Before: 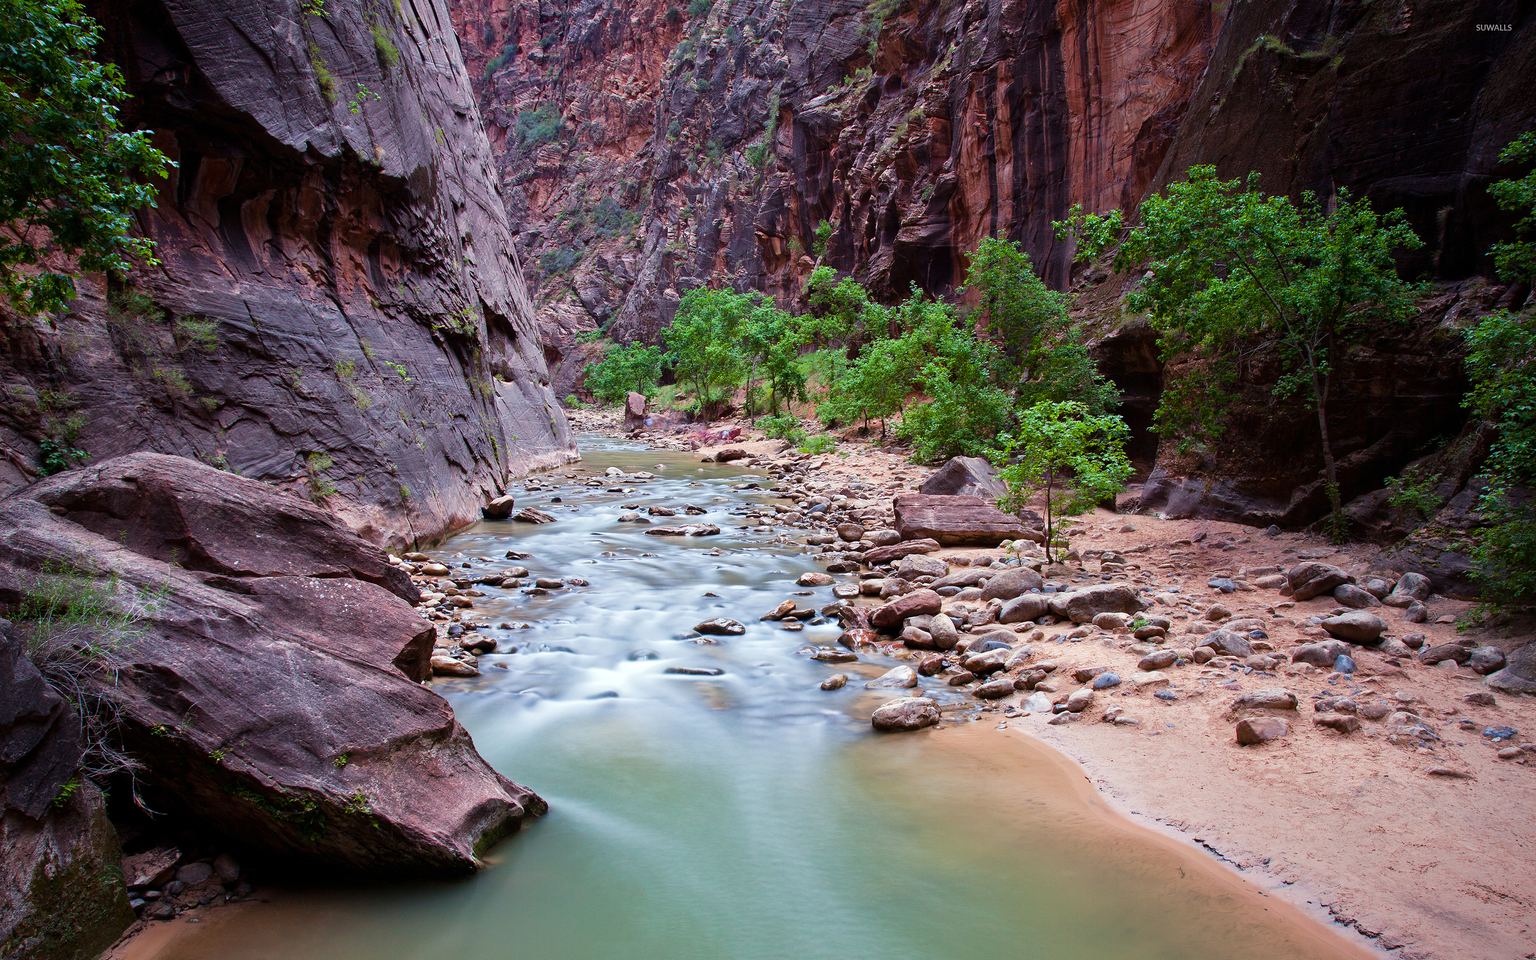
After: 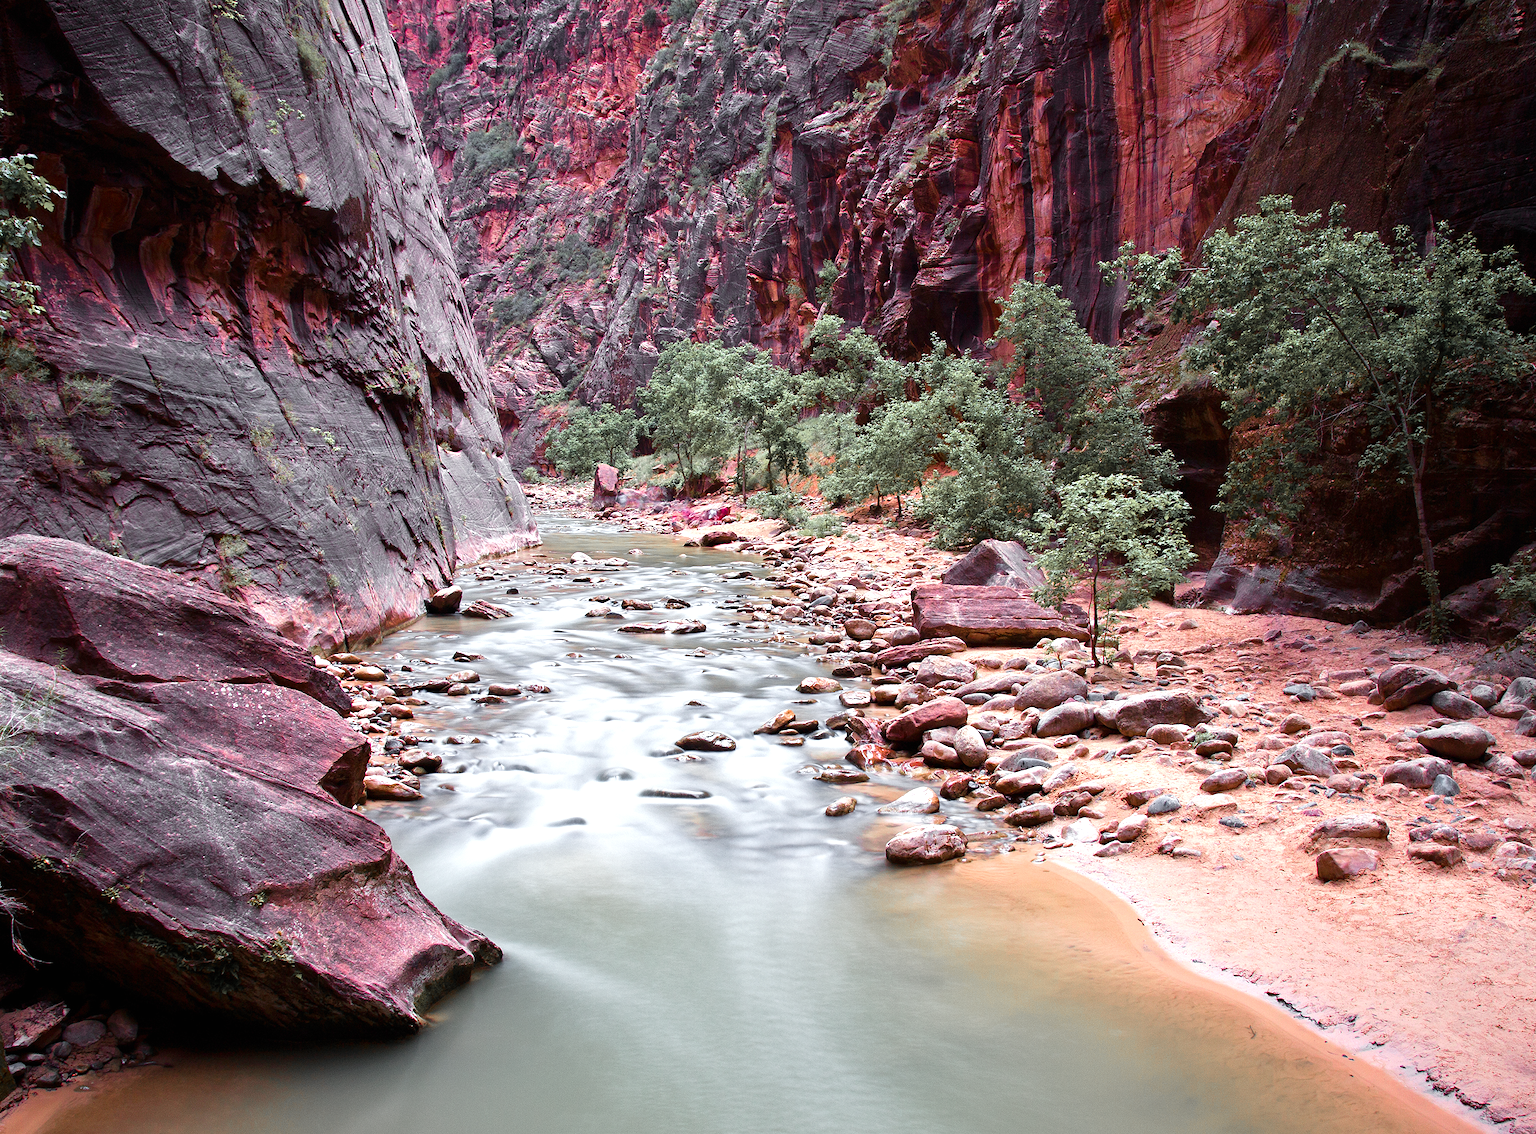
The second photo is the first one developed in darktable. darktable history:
color balance rgb: power › luminance 1.071%, power › chroma 0.386%, power › hue 31.78°, linear chroma grading › global chroma 9.064%, perceptual saturation grading › global saturation 4.417%, contrast 4.16%
crop: left 8.019%, right 7.389%
exposure: black level correction 0, exposure 0.498 EV, compensate highlight preservation false
color zones: curves: ch1 [(0, 0.638) (0.193, 0.442) (0.286, 0.15) (0.429, 0.14) (0.571, 0.142) (0.714, 0.154) (0.857, 0.175) (1, 0.638)]
